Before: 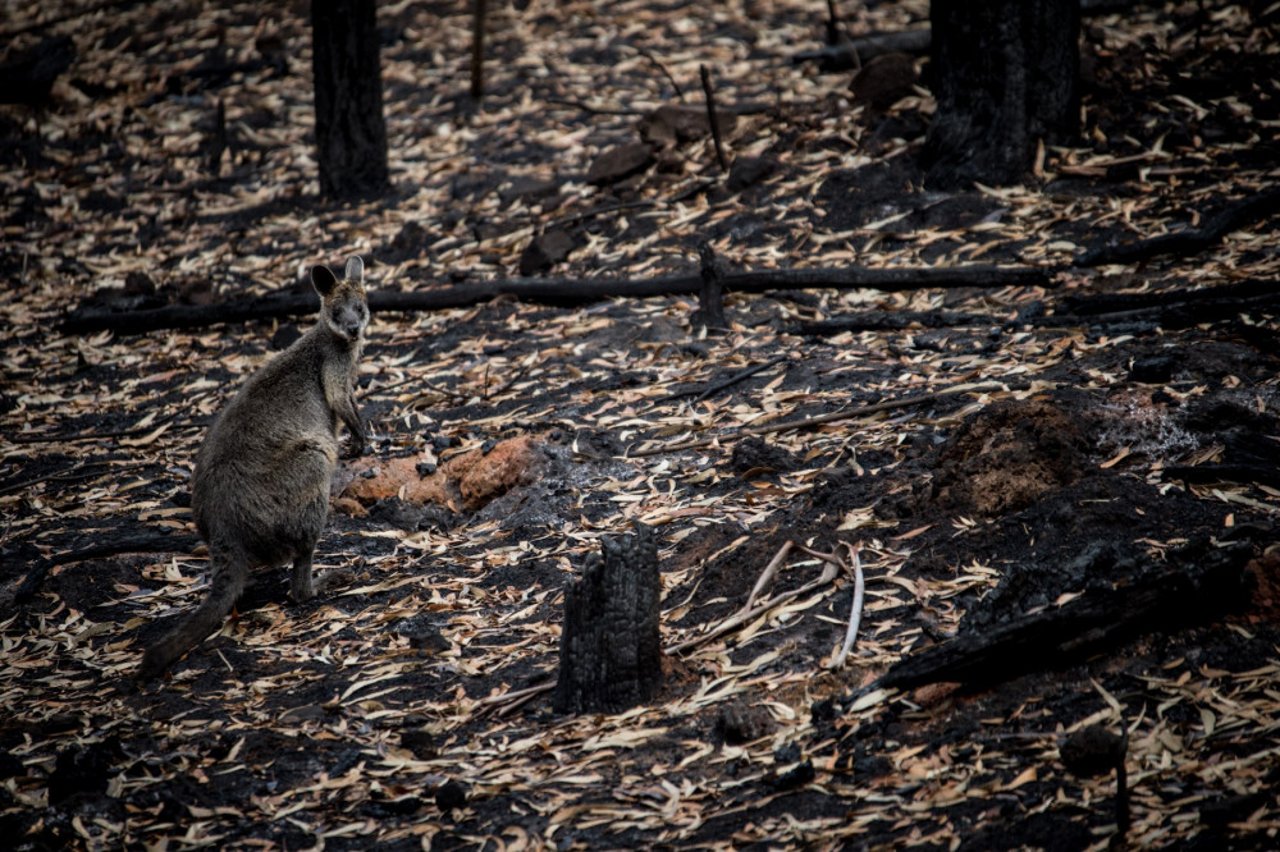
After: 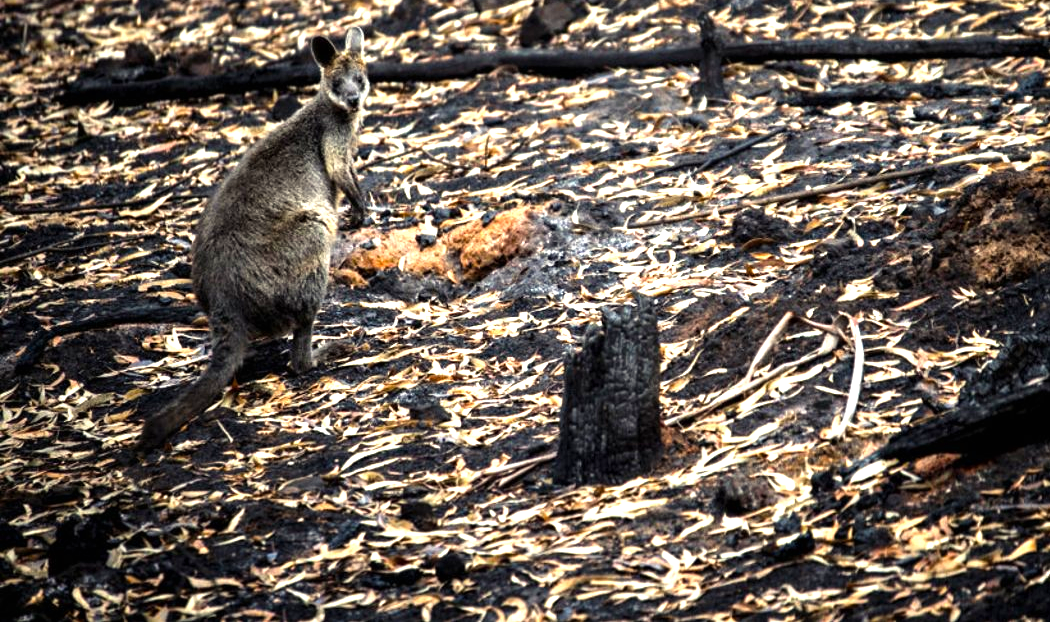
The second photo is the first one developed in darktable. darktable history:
crop: top 26.993%, right 17.945%
exposure: black level correction 0, exposure 1.689 EV, compensate highlight preservation false
color balance rgb: shadows lift › hue 86.14°, power › luminance -14.863%, highlights gain › luminance 6.198%, highlights gain › chroma 2.572%, highlights gain › hue 90.22°, perceptual saturation grading › global saturation 30.757%
